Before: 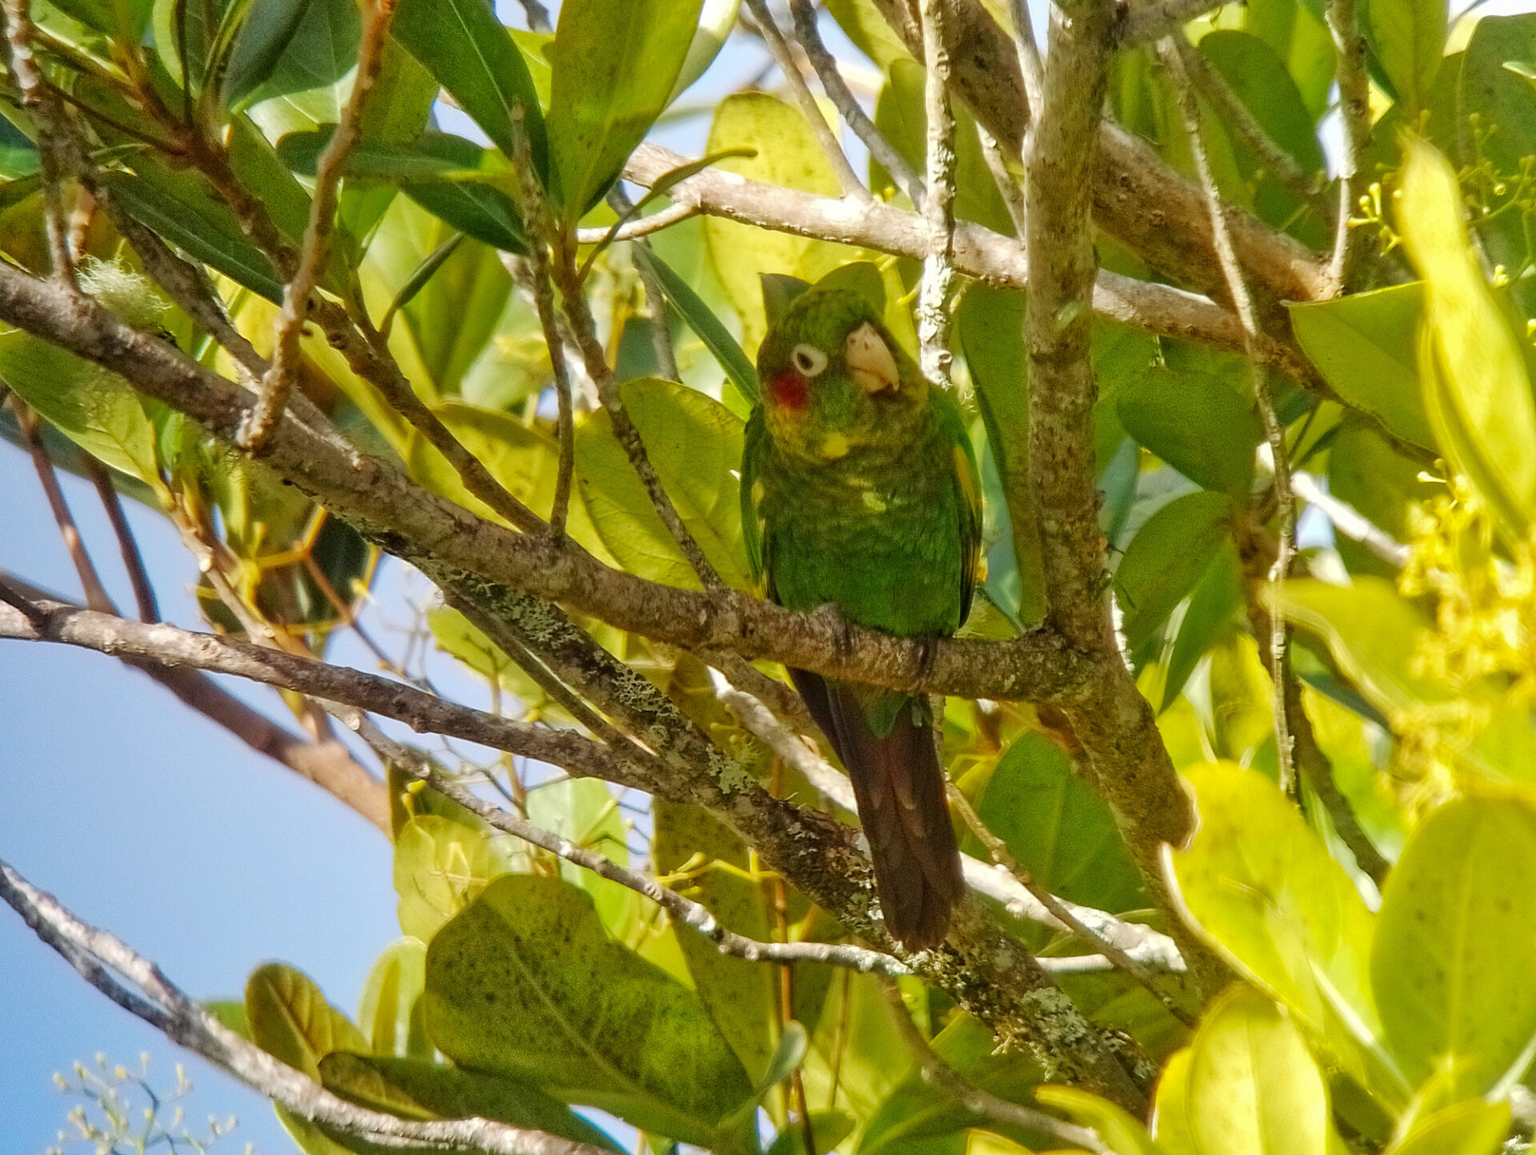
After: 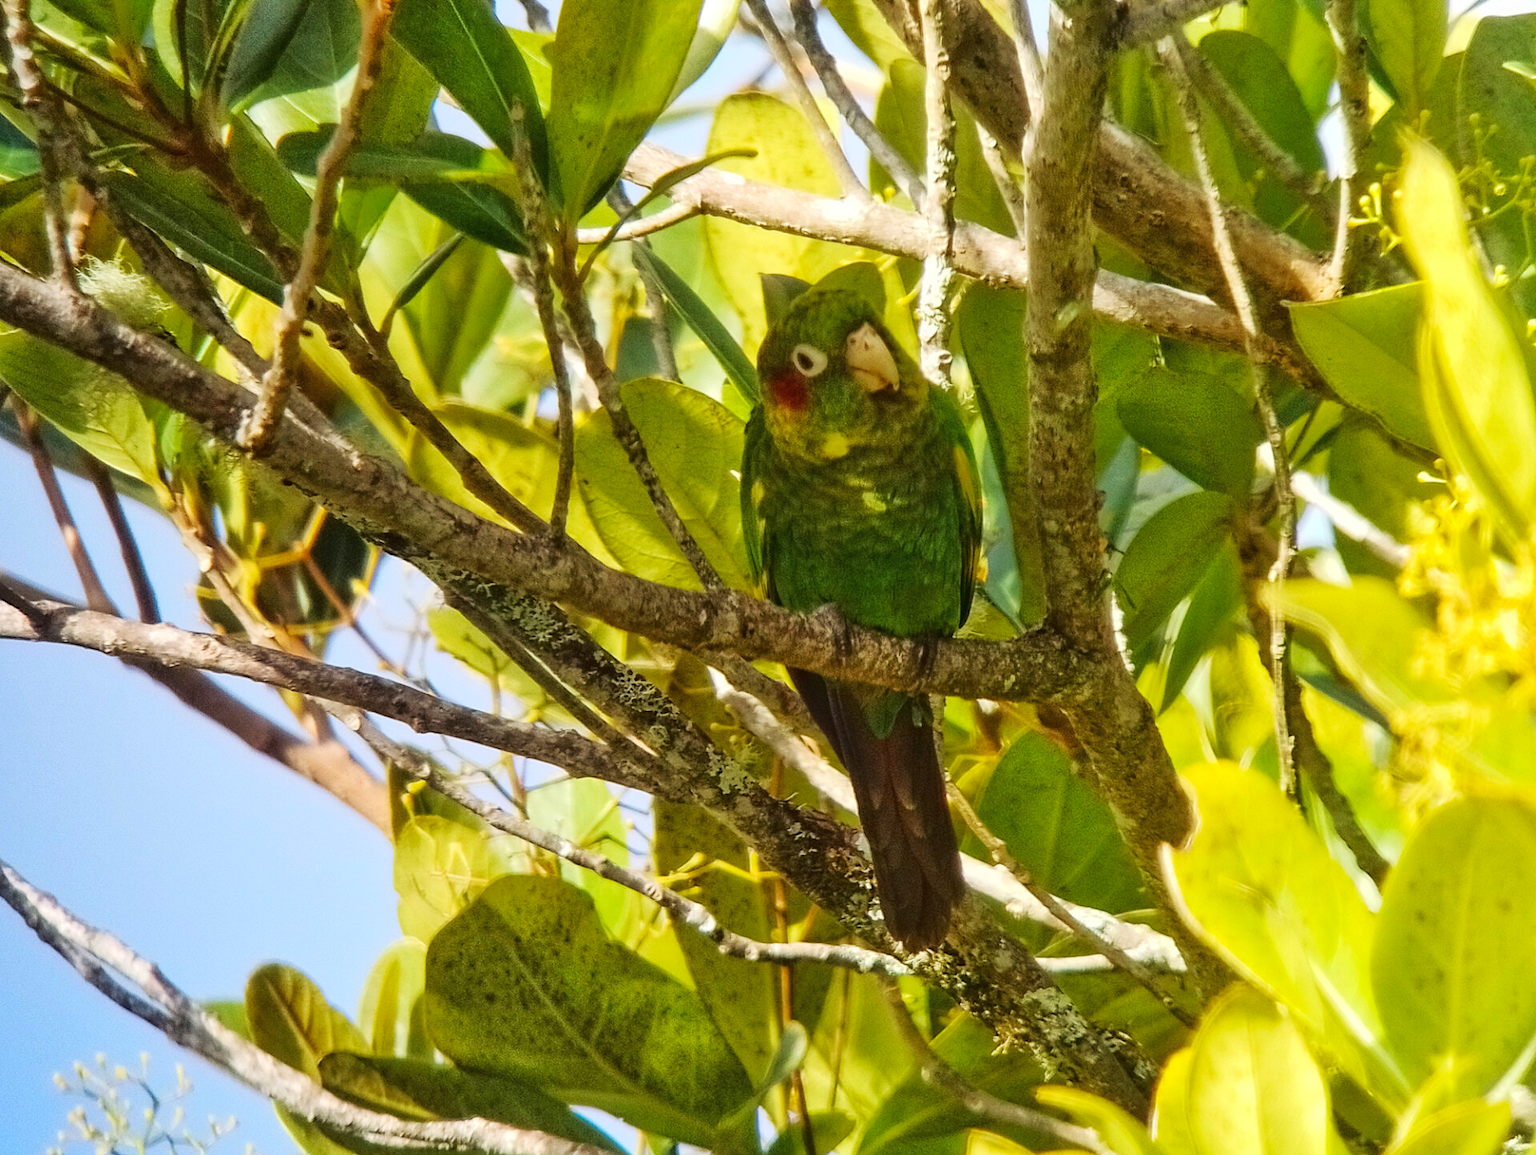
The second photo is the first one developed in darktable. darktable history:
tone curve: curves: ch0 [(0, 0.032) (0.181, 0.156) (0.751, 0.829) (1, 1)], color space Lab, linked channels, preserve colors none
